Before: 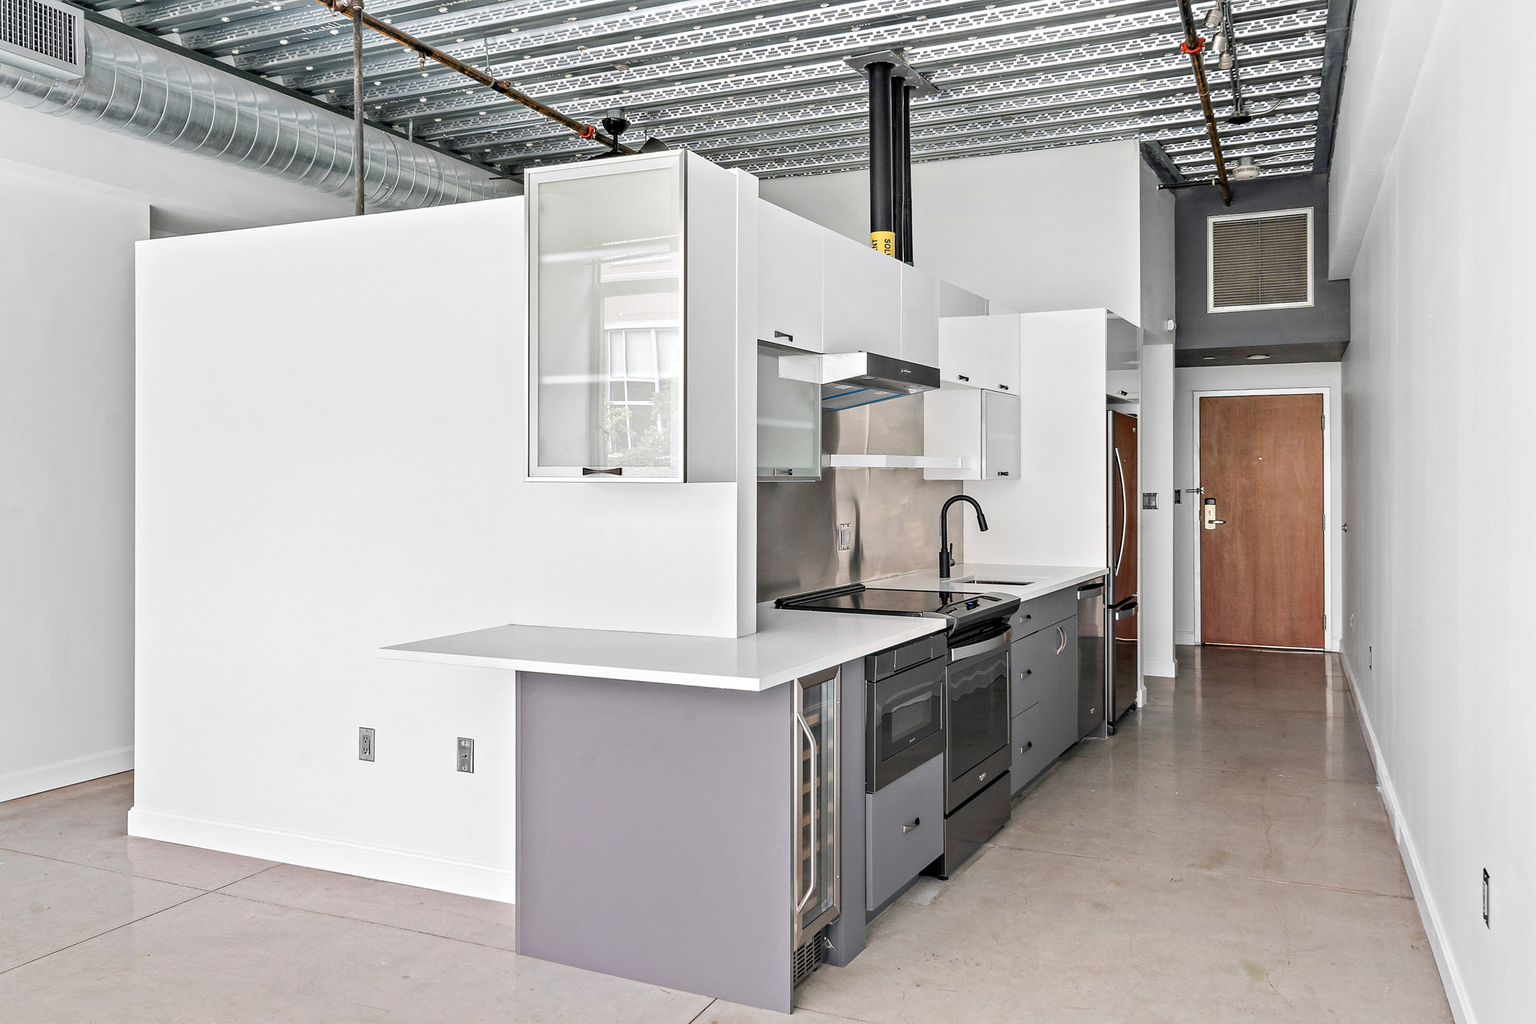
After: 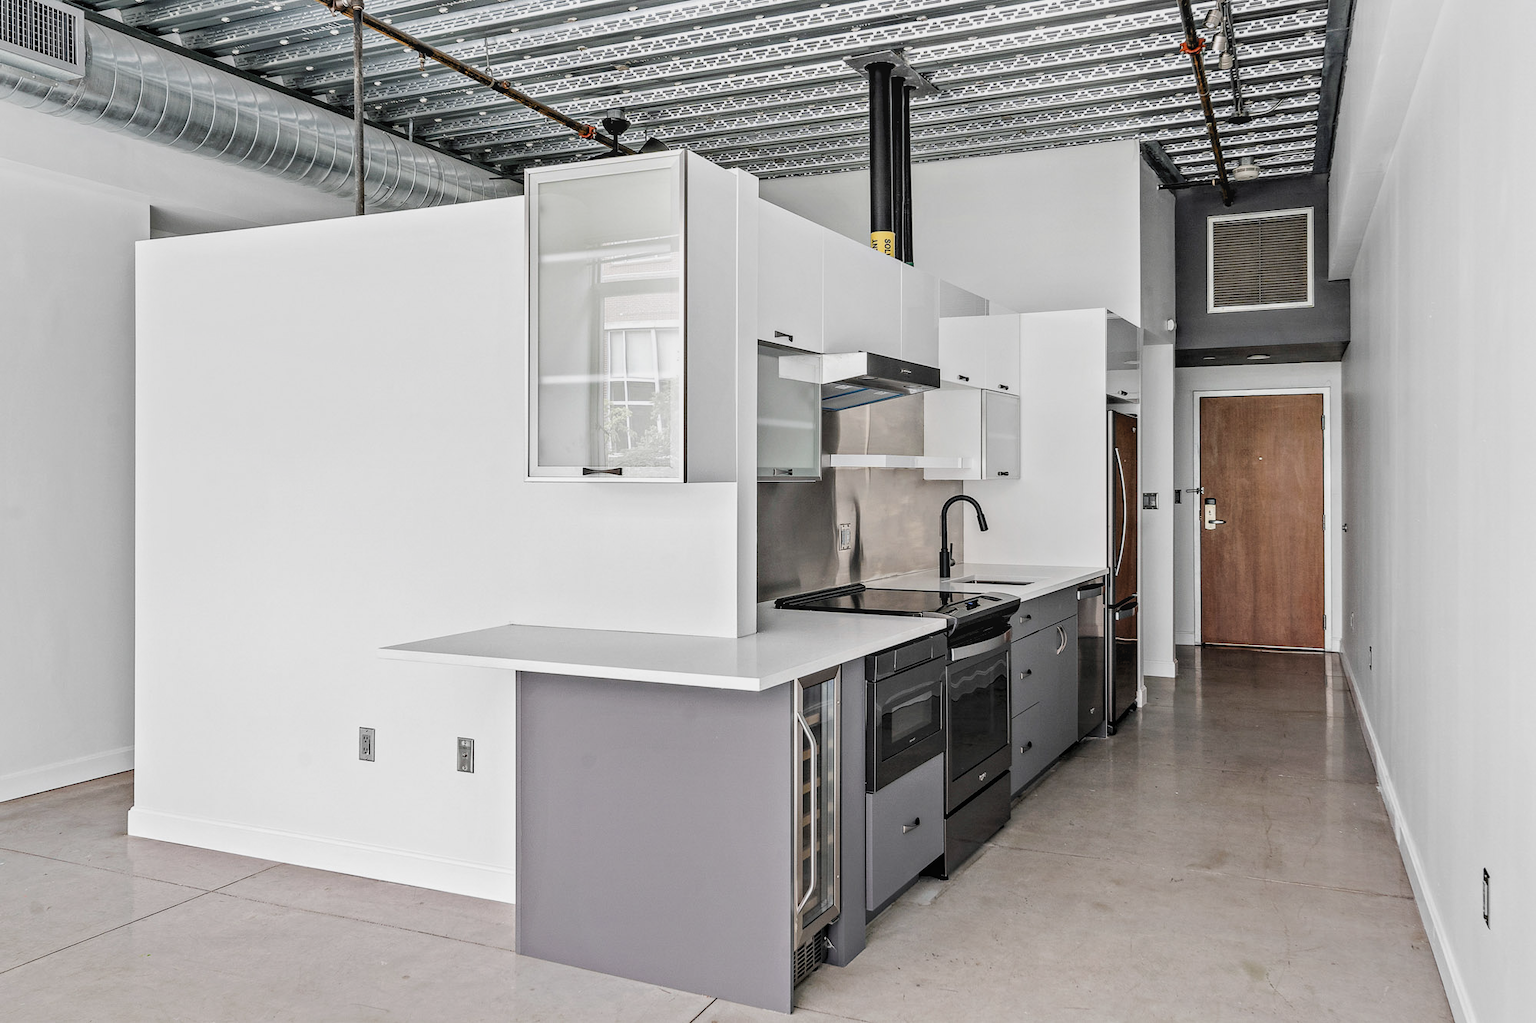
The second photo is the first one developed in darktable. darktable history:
local contrast: detail 110%
tone curve: curves: ch0 [(0, 0) (0.07, 0.052) (0.23, 0.254) (0.486, 0.53) (0.822, 0.825) (0.994, 0.955)]; ch1 [(0, 0) (0.226, 0.261) (0.379, 0.442) (0.469, 0.472) (0.495, 0.495) (0.514, 0.504) (0.561, 0.568) (0.59, 0.612) (1, 1)]; ch2 [(0, 0) (0.269, 0.299) (0.459, 0.441) (0.498, 0.499) (0.523, 0.52) (0.586, 0.569) (0.635, 0.617) (0.659, 0.681) (0.718, 0.764) (1, 1)], preserve colors none
levels: levels [0.116, 0.574, 1]
